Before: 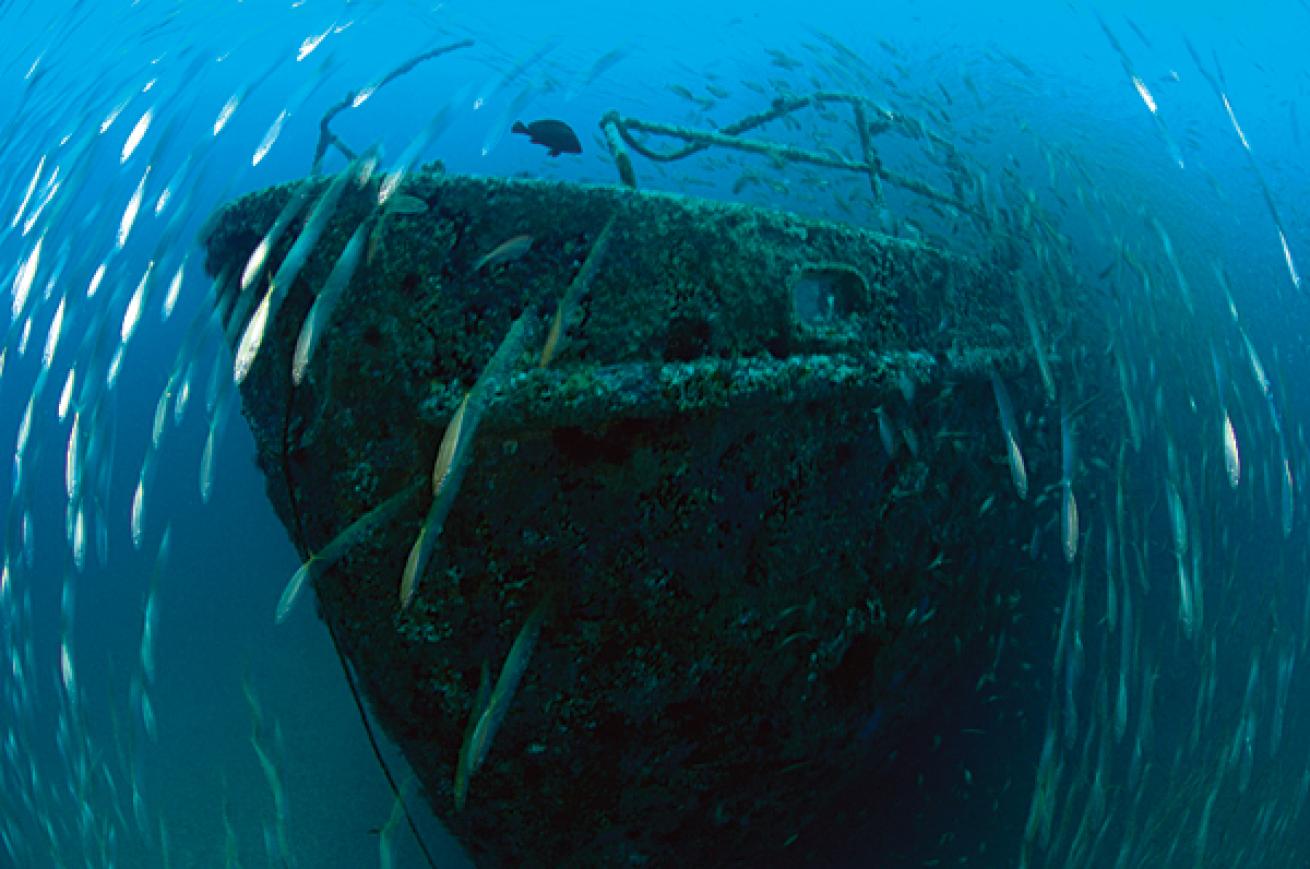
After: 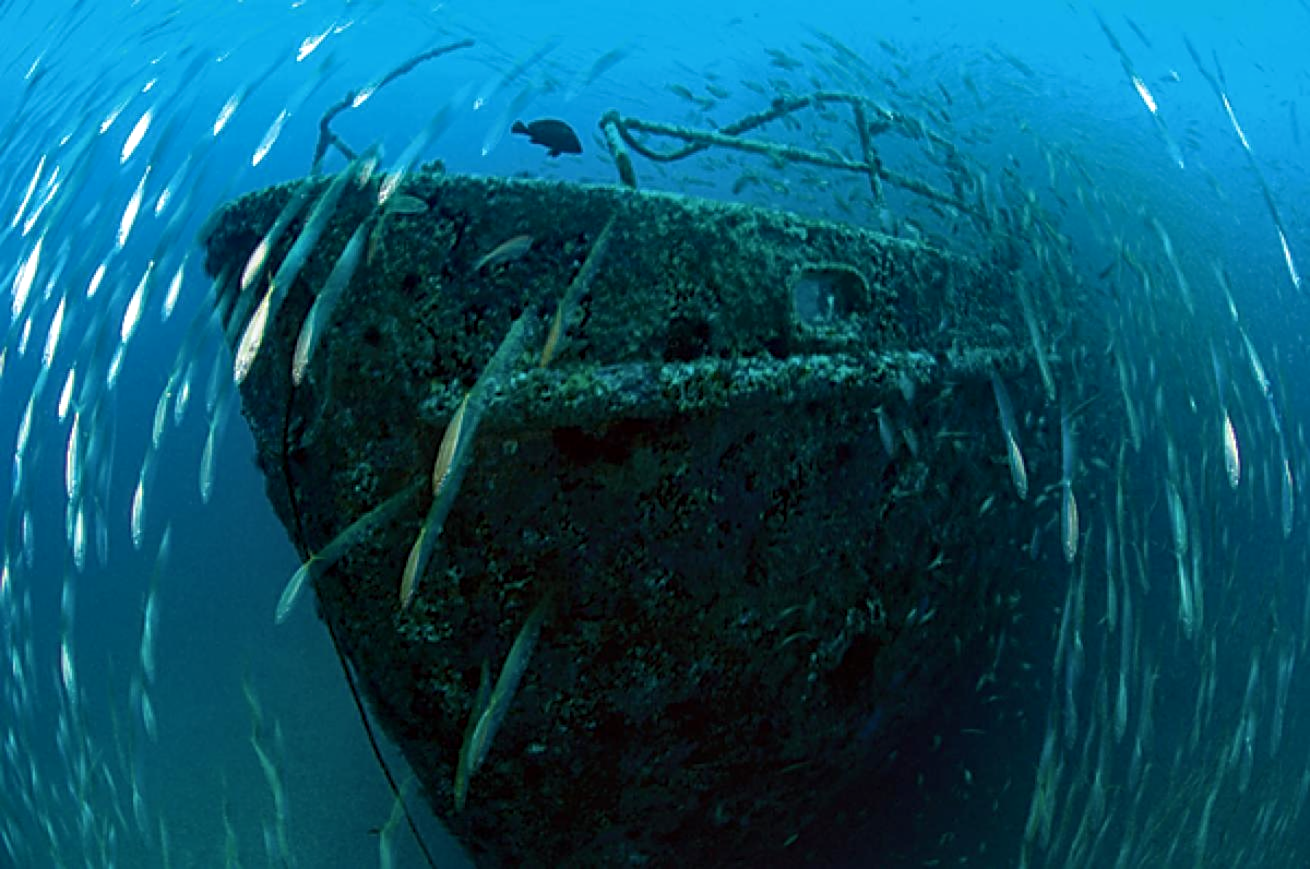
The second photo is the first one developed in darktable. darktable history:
local contrast: detail 130%
sharpen: on, module defaults
lowpass: radius 0.5, unbound 0
